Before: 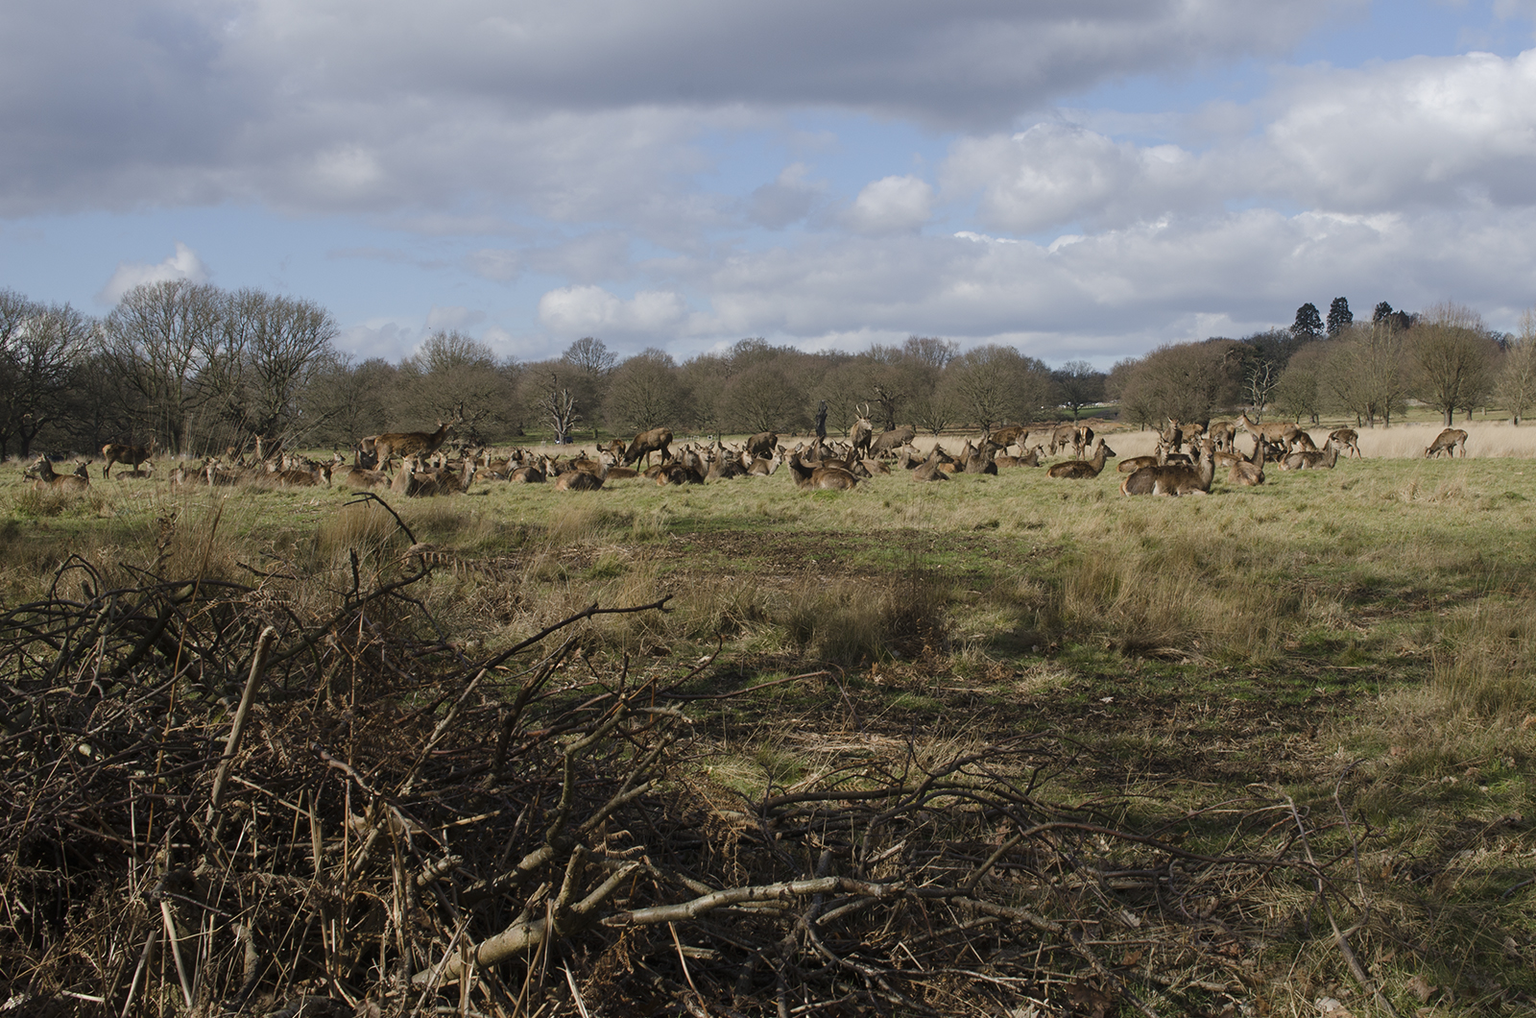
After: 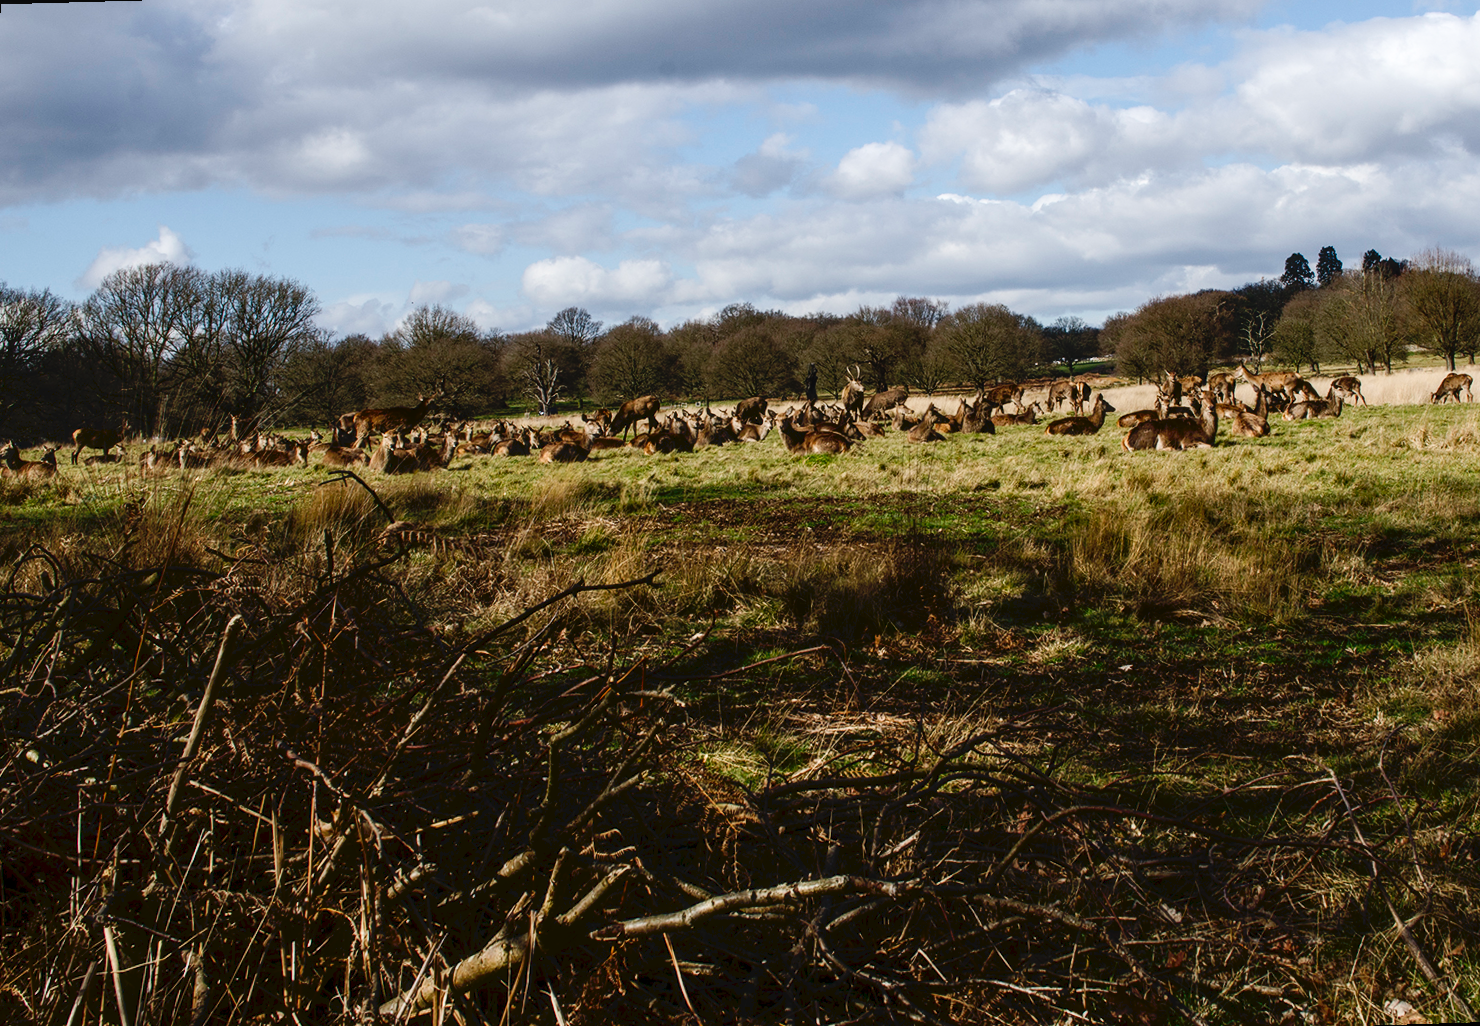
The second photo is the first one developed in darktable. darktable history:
local contrast: on, module defaults
tone equalizer: on, module defaults
contrast brightness saturation: contrast 0.21, brightness -0.11, saturation 0.21
base curve: curves: ch0 [(0, 0) (0.303, 0.277) (1, 1)]
rotate and perspective: rotation -1.68°, lens shift (vertical) -0.146, crop left 0.049, crop right 0.912, crop top 0.032, crop bottom 0.96
tone curve: curves: ch0 [(0, 0) (0.003, 0.047) (0.011, 0.051) (0.025, 0.051) (0.044, 0.057) (0.069, 0.068) (0.1, 0.076) (0.136, 0.108) (0.177, 0.166) (0.224, 0.229) (0.277, 0.299) (0.335, 0.364) (0.399, 0.46) (0.468, 0.553) (0.543, 0.639) (0.623, 0.724) (0.709, 0.808) (0.801, 0.886) (0.898, 0.954) (1, 1)], preserve colors none
